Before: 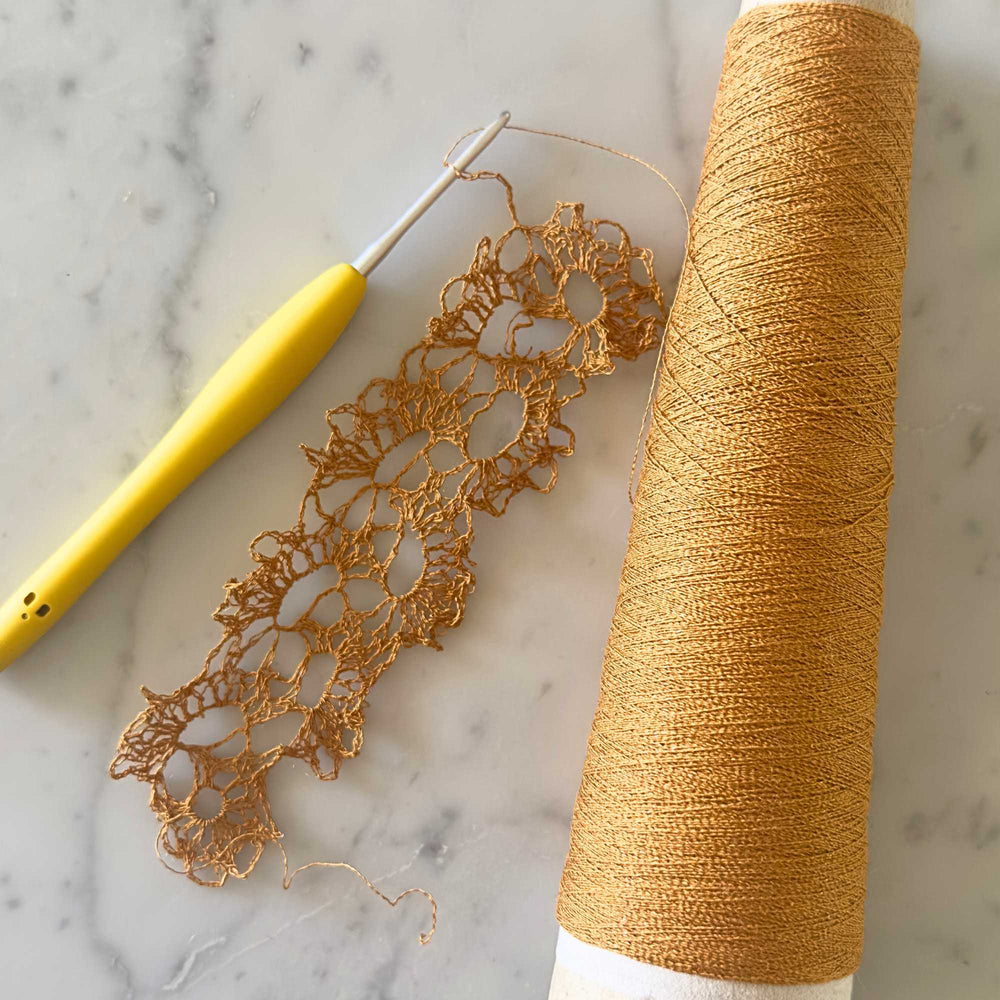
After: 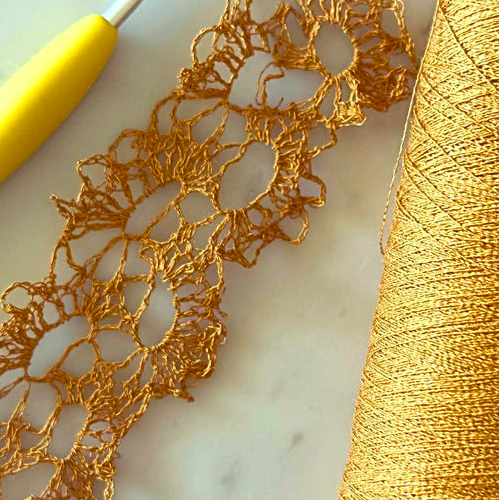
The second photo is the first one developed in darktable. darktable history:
color balance rgb: shadows lift › luminance 0.49%, shadows lift › chroma 6.83%, shadows lift › hue 300.29°, power › hue 208.98°, highlights gain › luminance 20.24%, highlights gain › chroma 2.73%, highlights gain › hue 173.85°, perceptual saturation grading › global saturation 18.05%
crop: left 25%, top 25%, right 25%, bottom 25%
